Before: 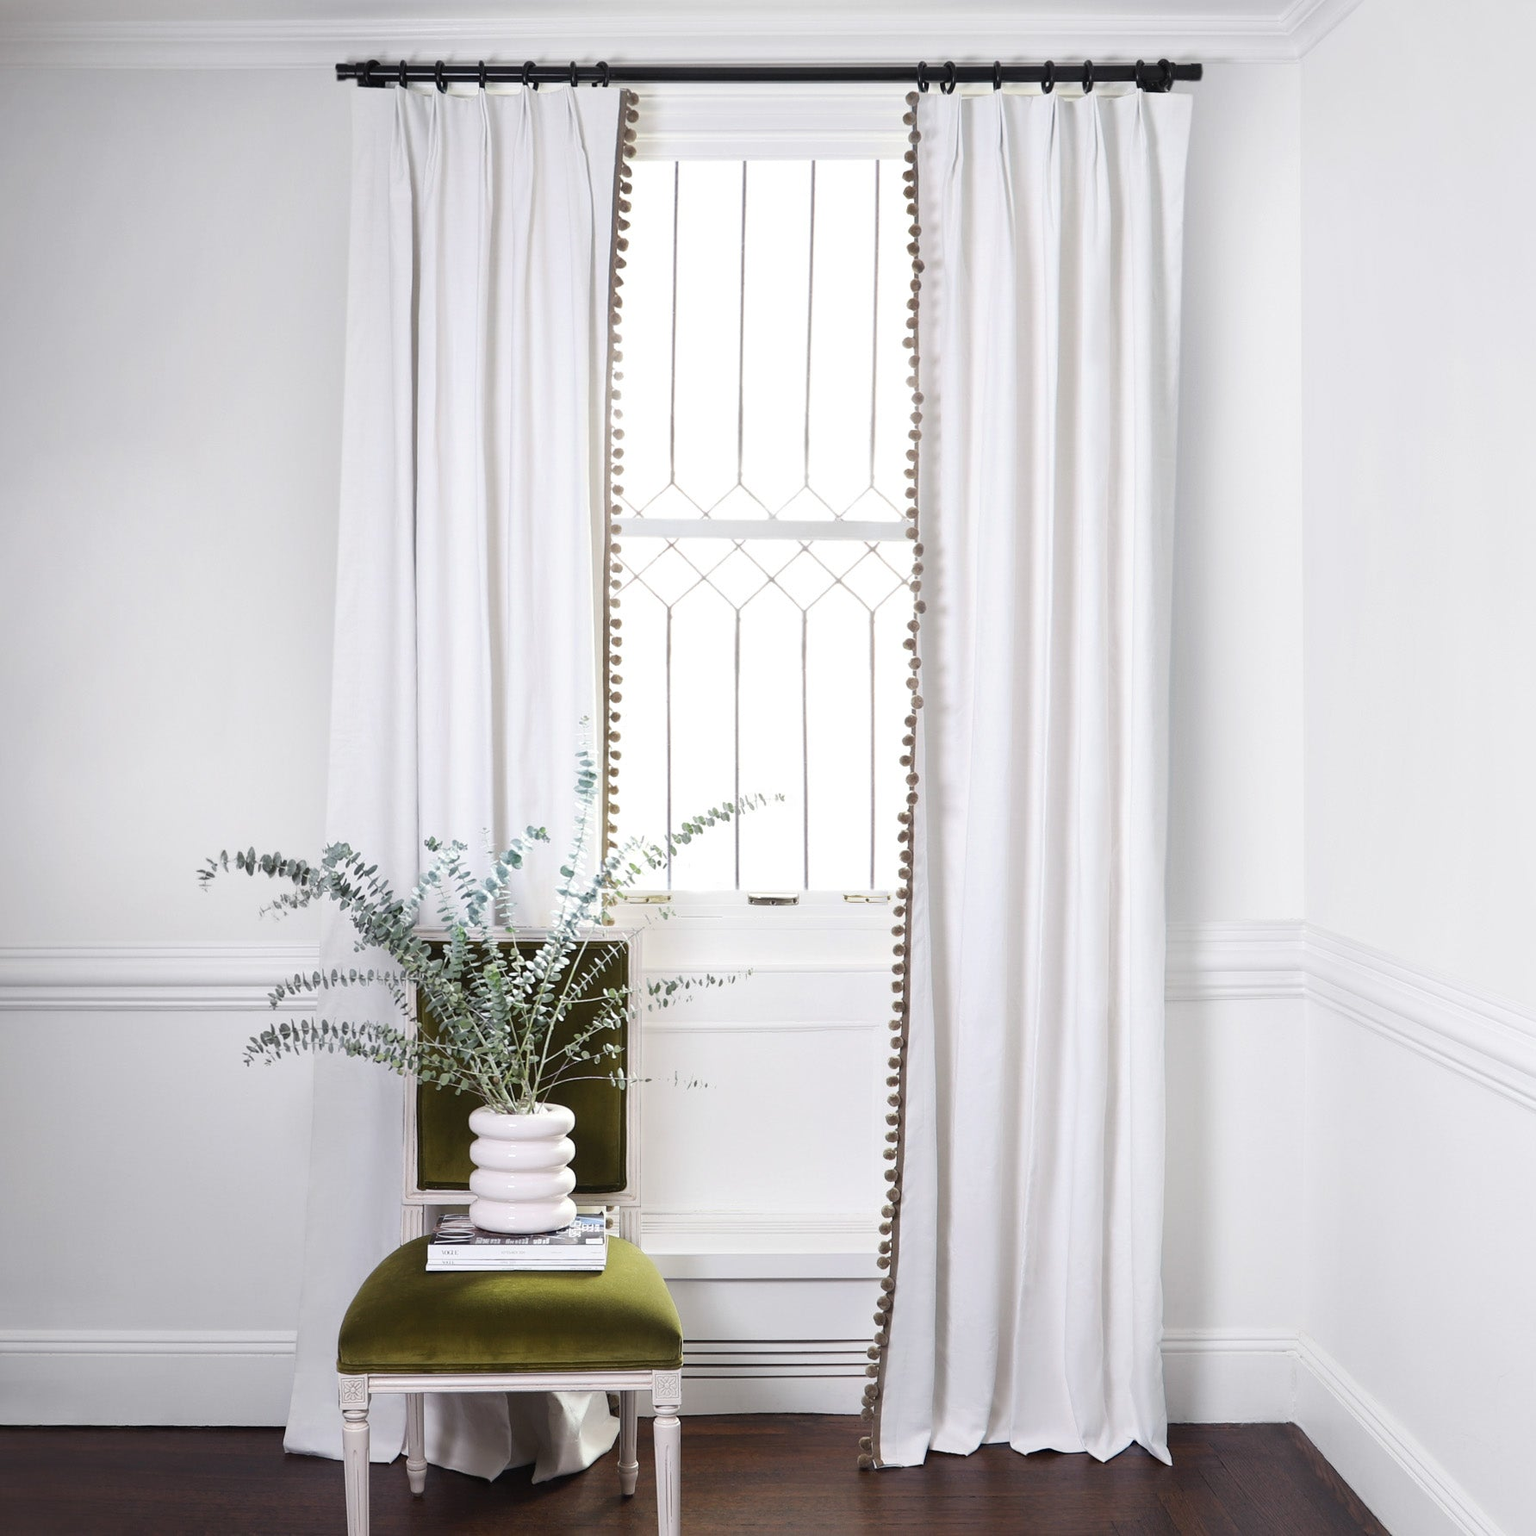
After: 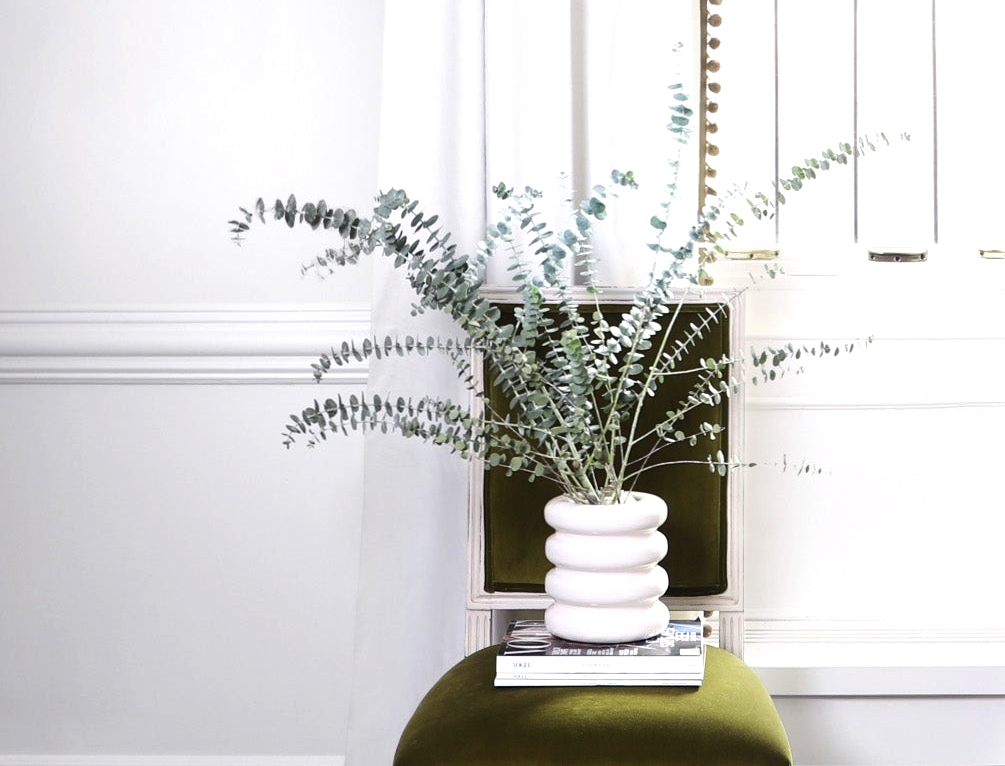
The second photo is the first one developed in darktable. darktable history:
crop: top 44.27%, right 43.6%, bottom 12.714%
tone equalizer: -8 EV -0.415 EV, -7 EV -0.378 EV, -6 EV -0.362 EV, -5 EV -0.225 EV, -3 EV 0.206 EV, -2 EV 0.317 EV, -1 EV 0.403 EV, +0 EV 0.416 EV, edges refinement/feathering 500, mask exposure compensation -1.57 EV, preserve details no
